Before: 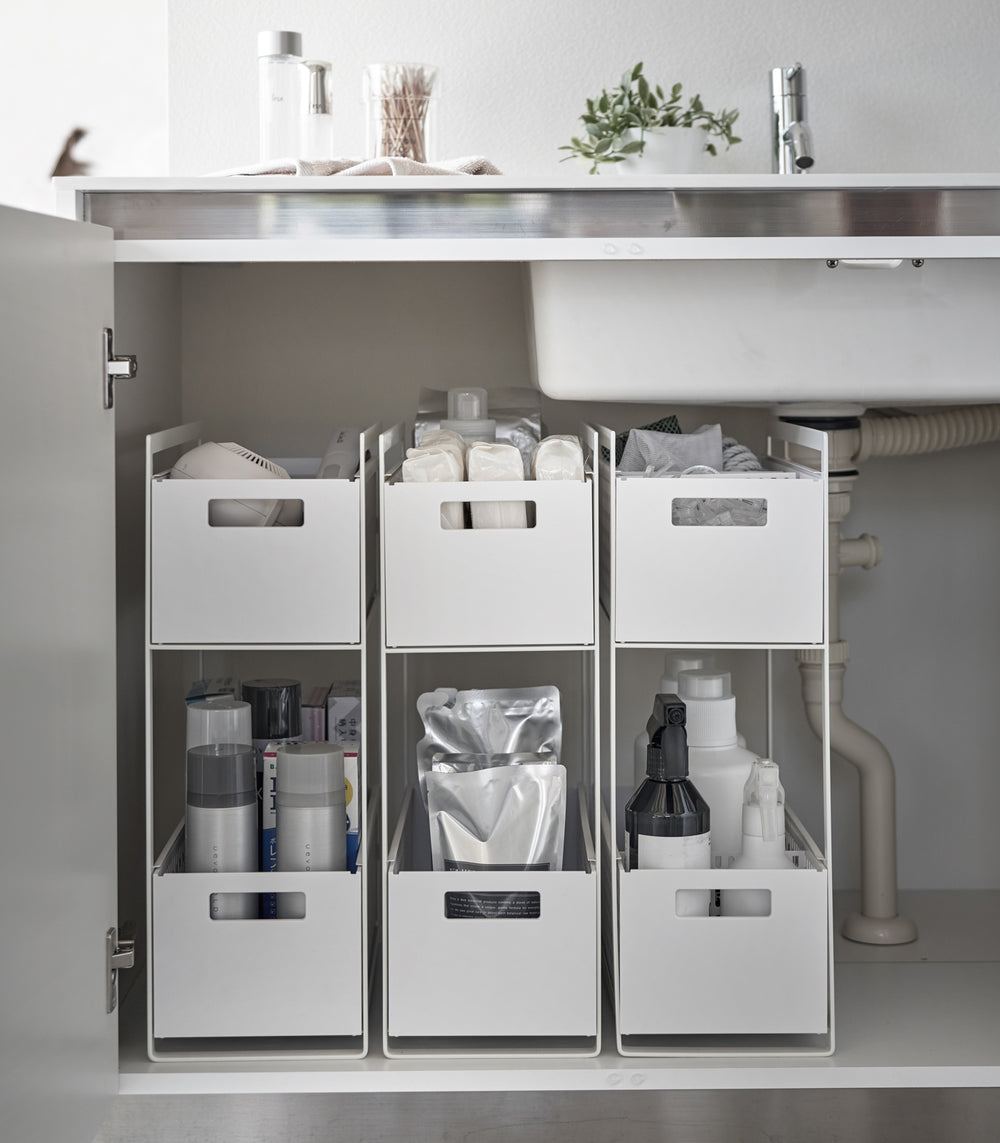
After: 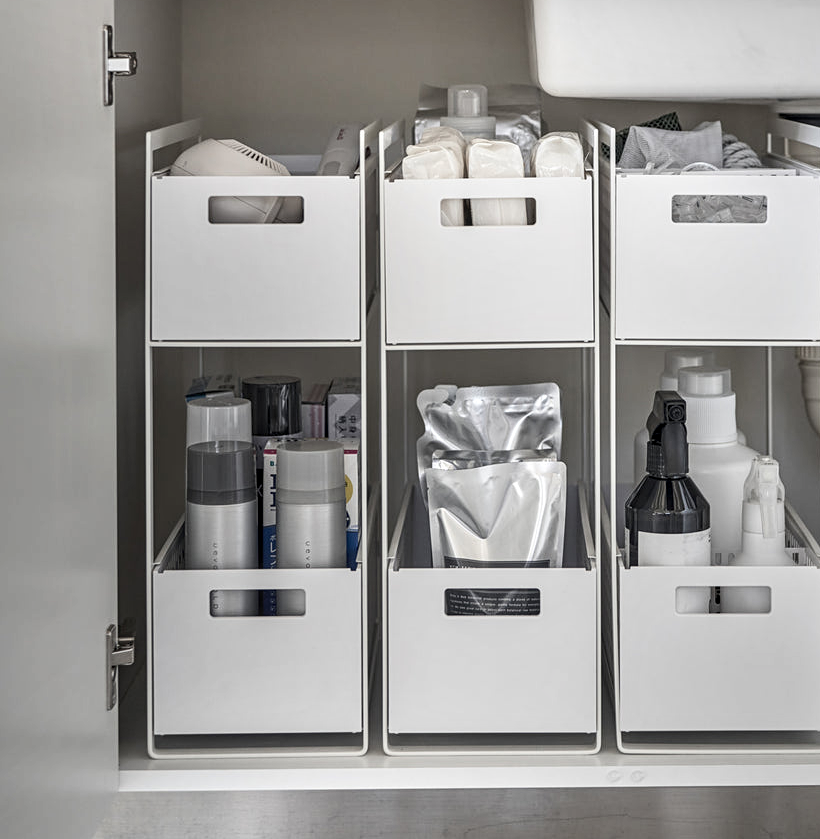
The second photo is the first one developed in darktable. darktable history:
local contrast: on, module defaults
sharpen: amount 0.2
crop: top 26.531%, right 17.959%
contrast brightness saturation: contrast 0.15, brightness 0.05
